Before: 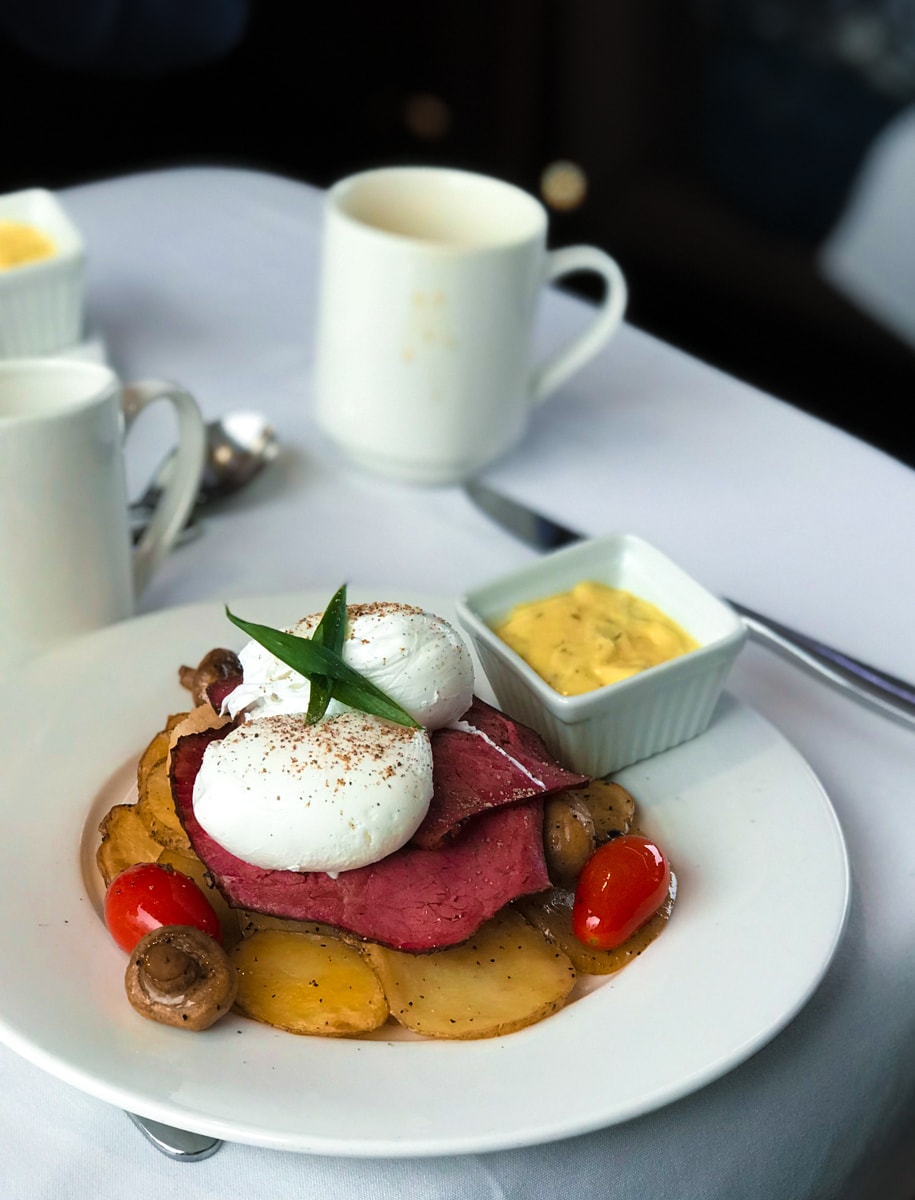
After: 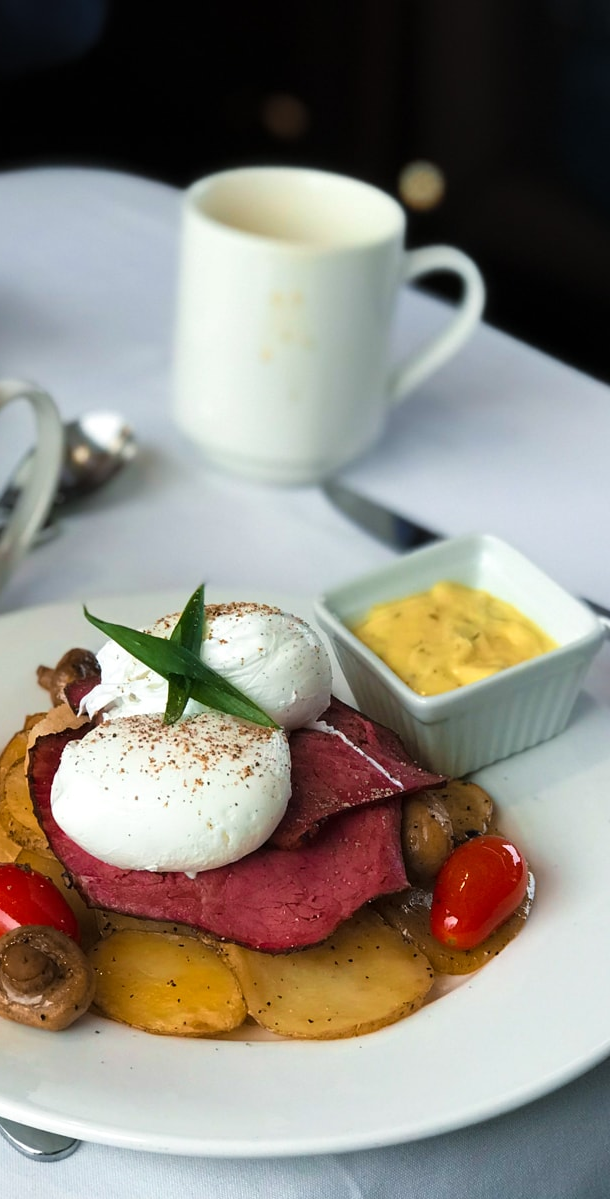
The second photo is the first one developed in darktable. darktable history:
crop and rotate: left 15.531%, right 17.746%
